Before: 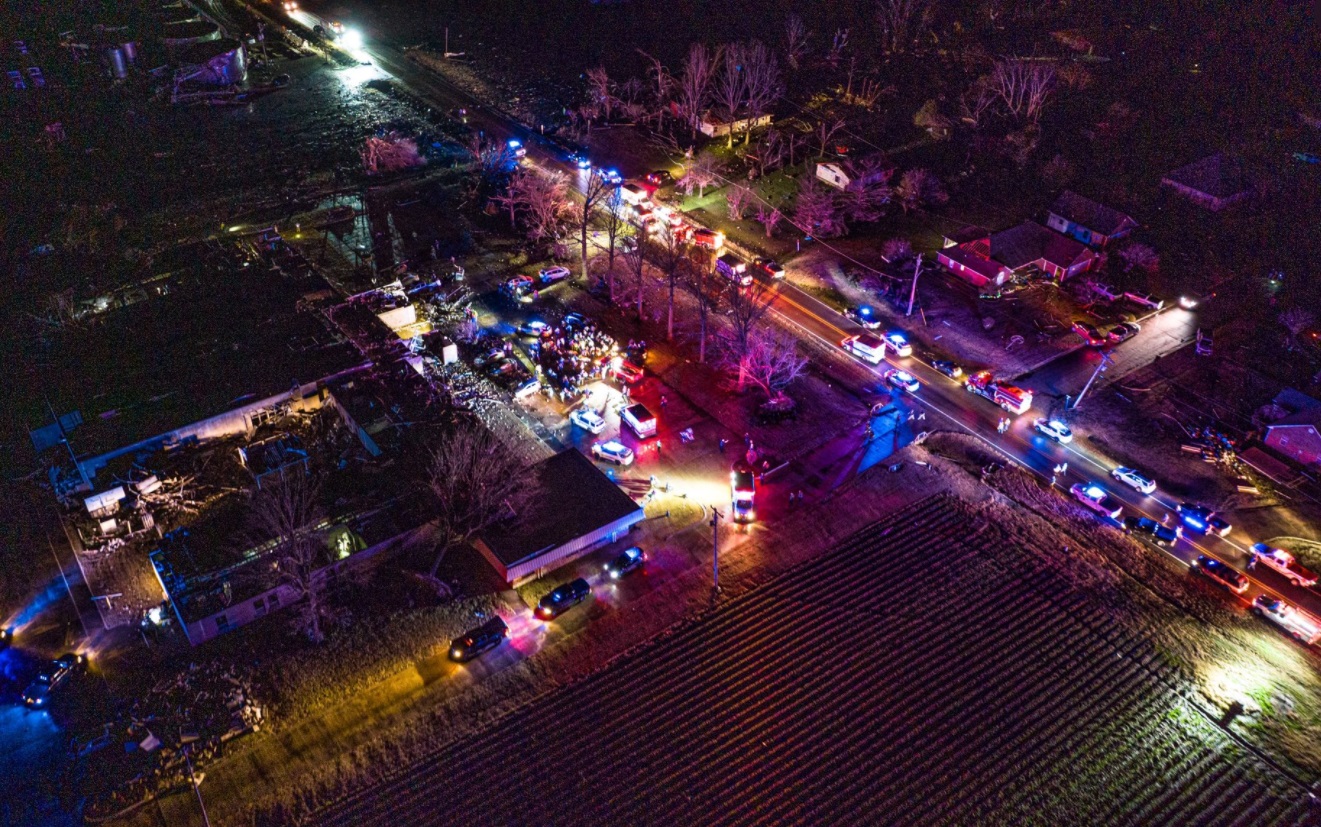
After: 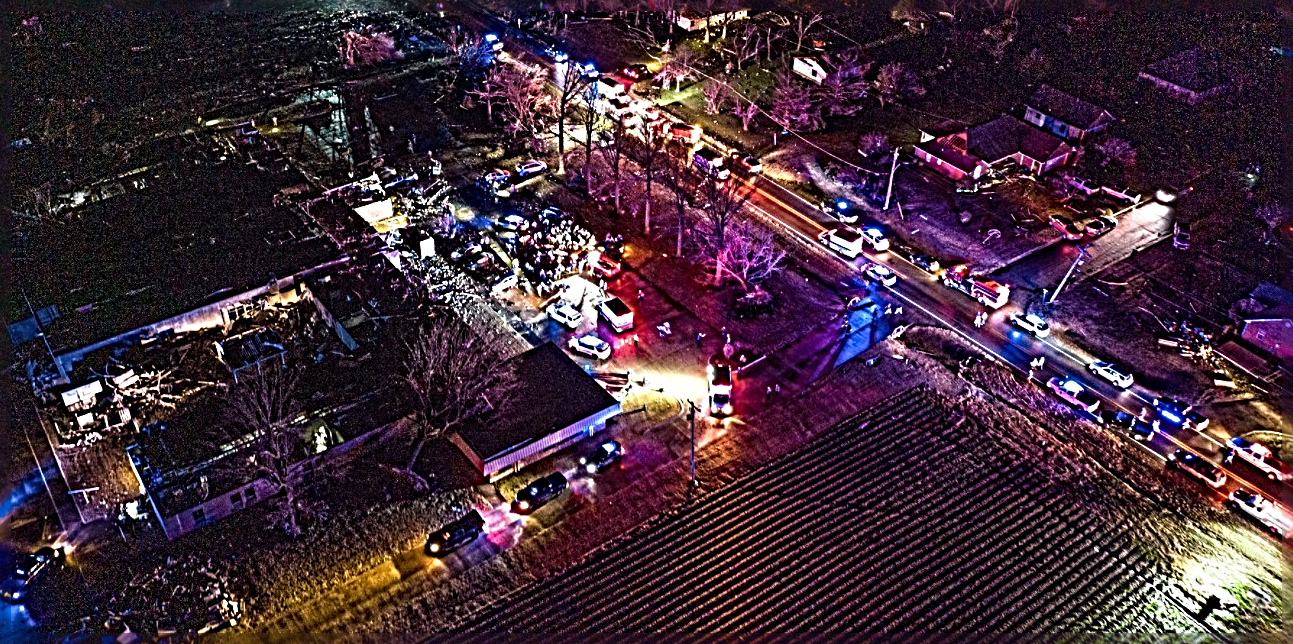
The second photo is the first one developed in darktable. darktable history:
crop and rotate: left 1.814%, top 12.818%, right 0.25%, bottom 9.225%
sharpen: radius 4.001, amount 2
